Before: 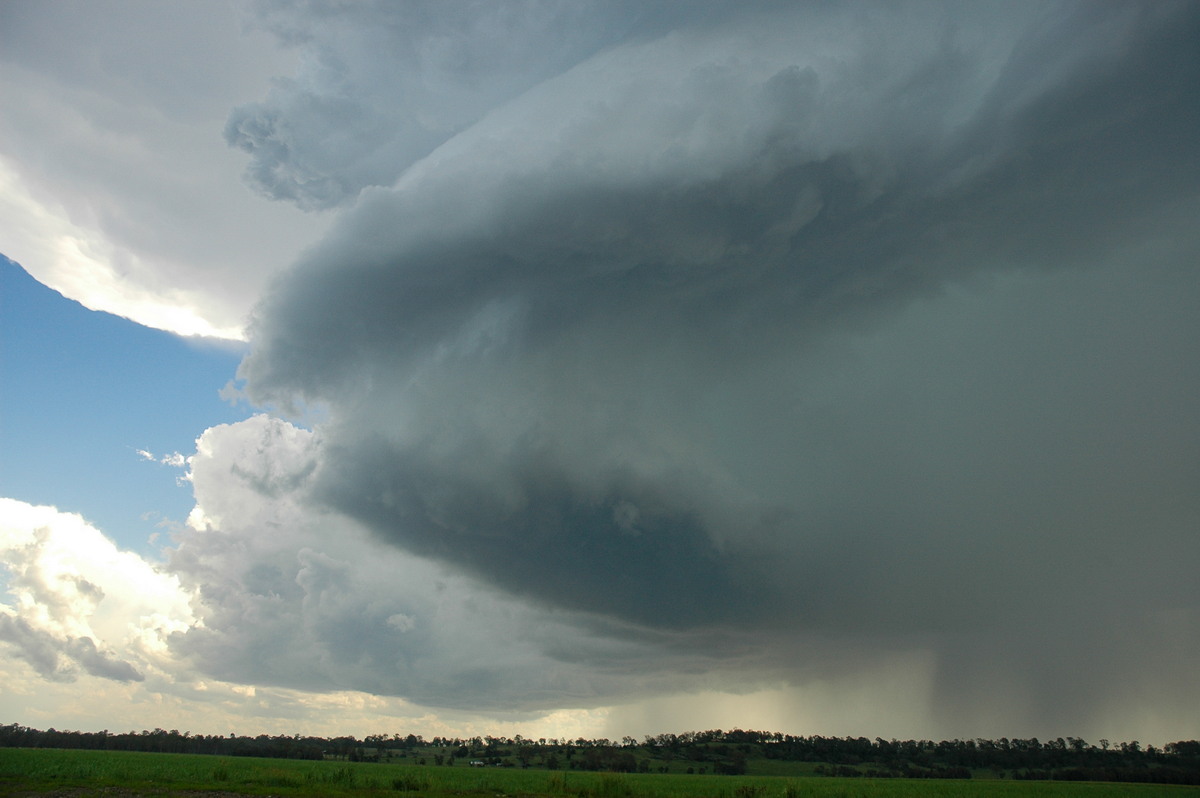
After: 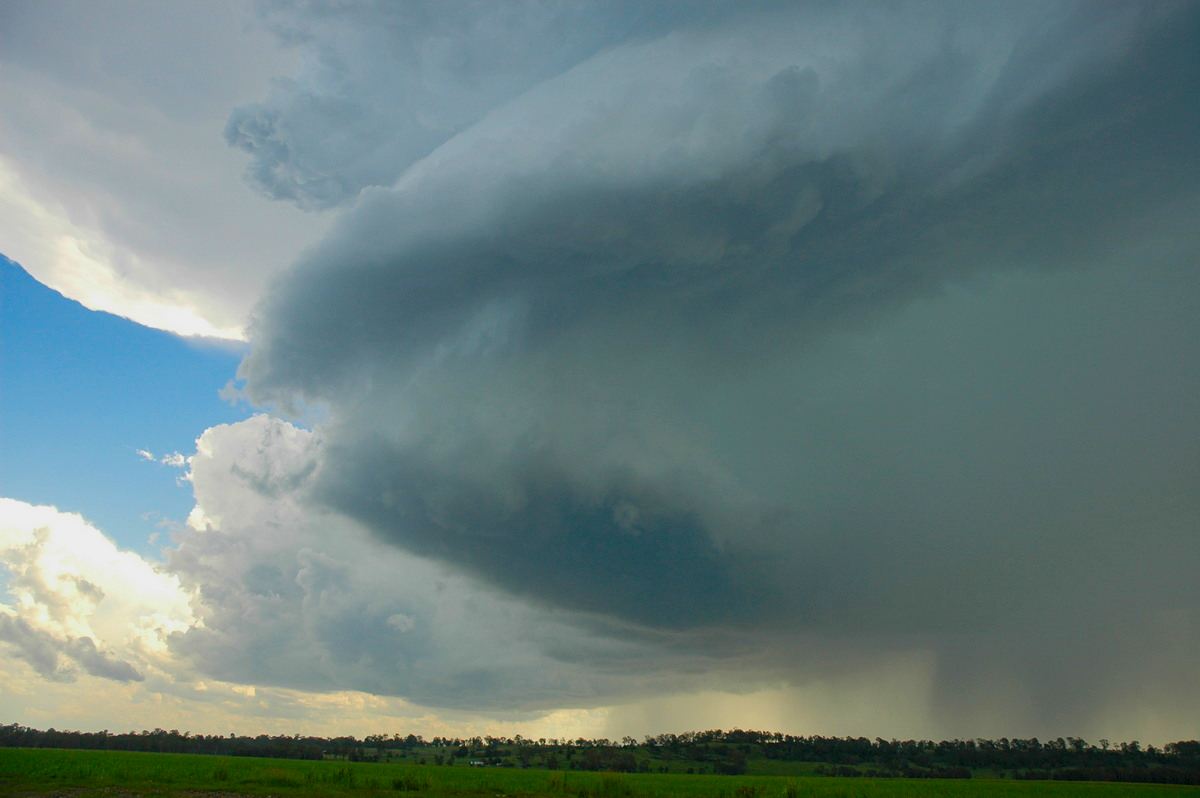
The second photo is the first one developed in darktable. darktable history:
color balance rgb: linear chroma grading › global chroma 19.461%, perceptual saturation grading › global saturation 19.819%, contrast -9.527%
